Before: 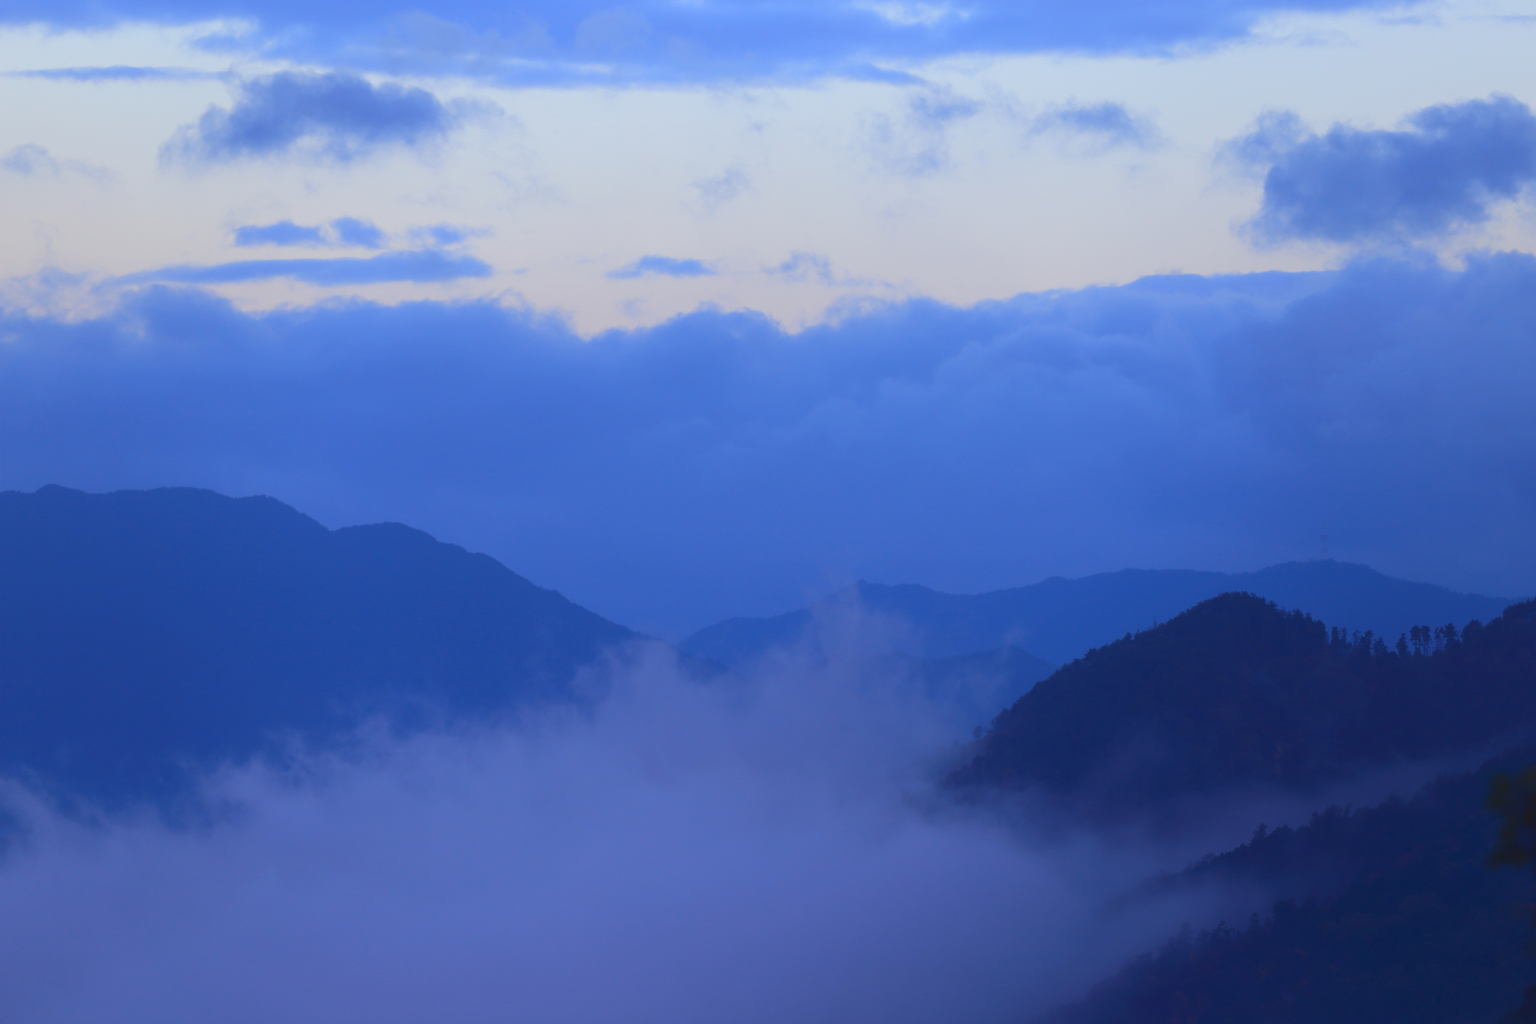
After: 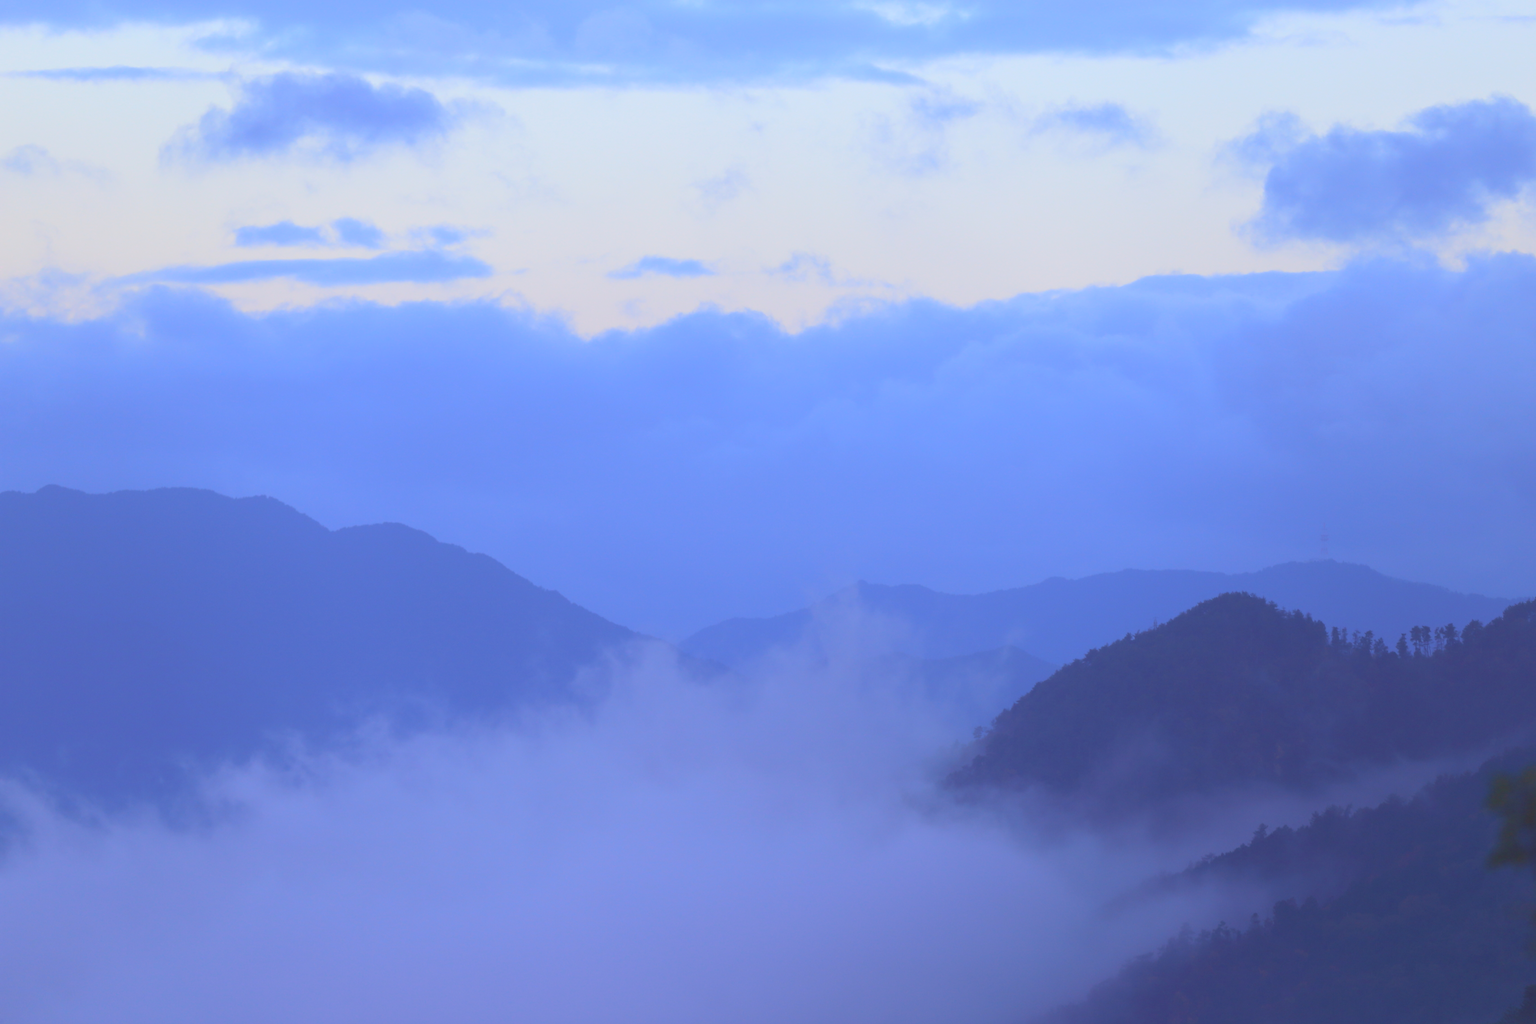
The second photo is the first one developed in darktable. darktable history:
tone equalizer: on, module defaults
contrast brightness saturation: brightness 0.28
